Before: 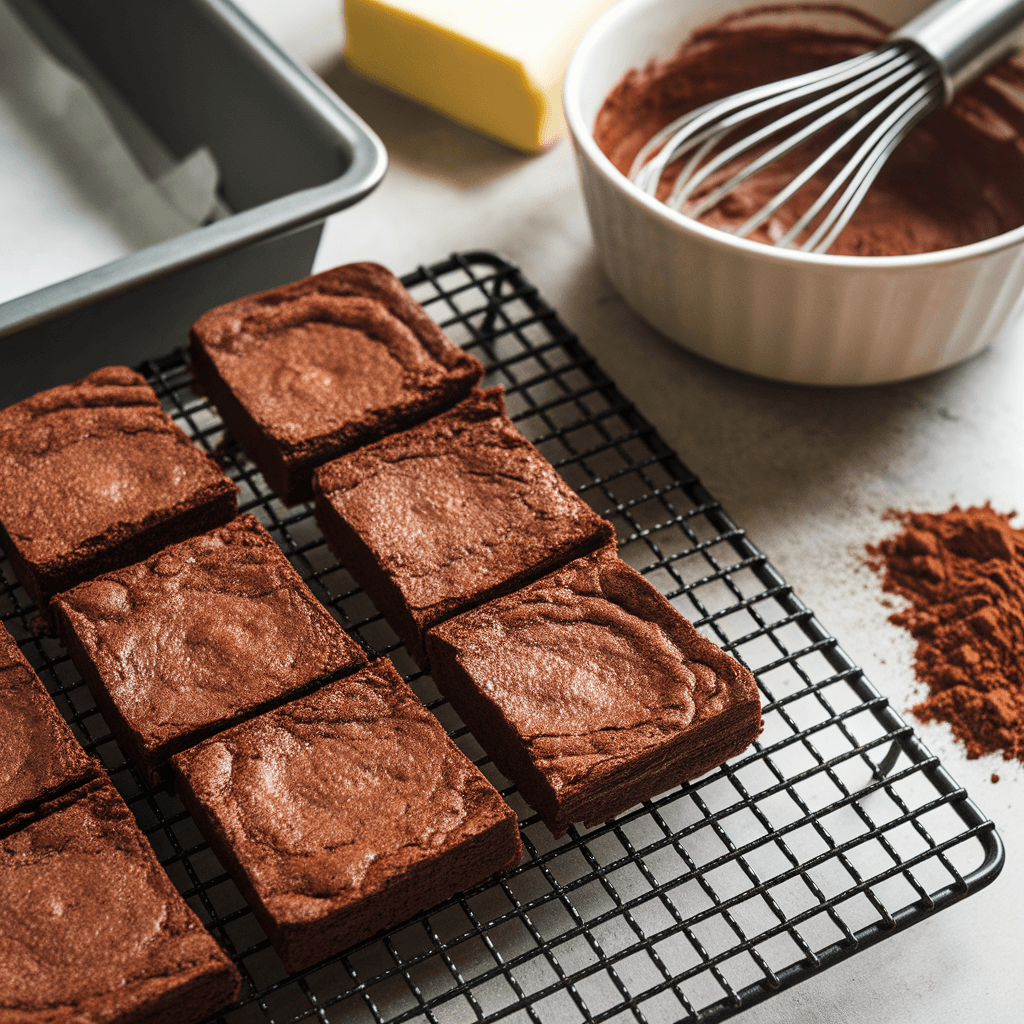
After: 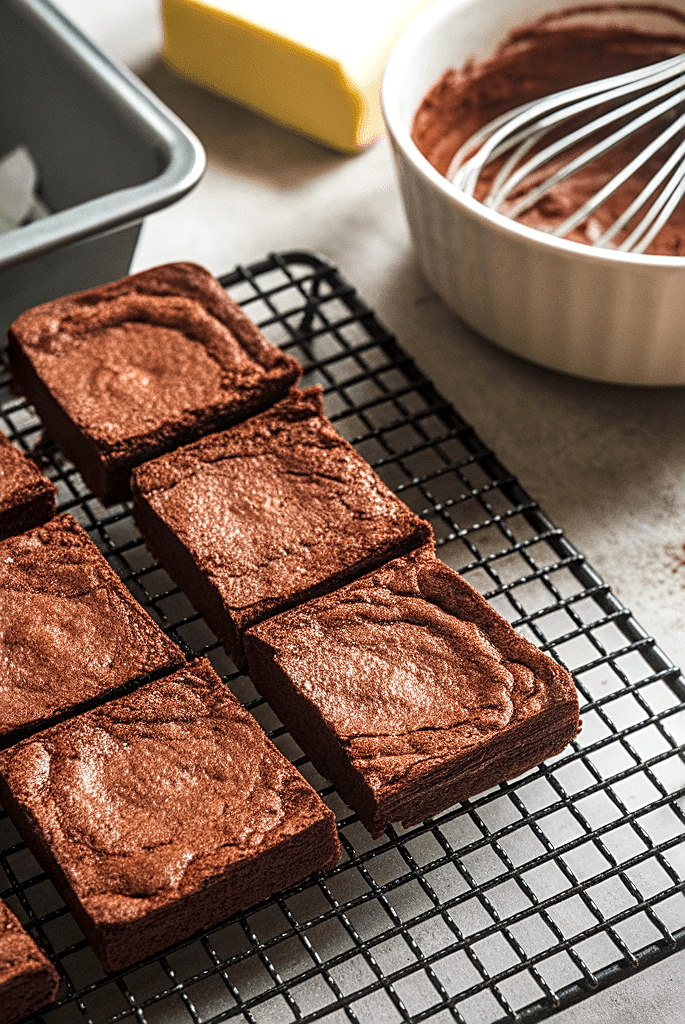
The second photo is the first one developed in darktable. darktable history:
sharpen: on, module defaults
local contrast: on, module defaults
crop and rotate: left 17.841%, right 15.255%
exposure: exposure 0.19 EV, compensate highlight preservation false
